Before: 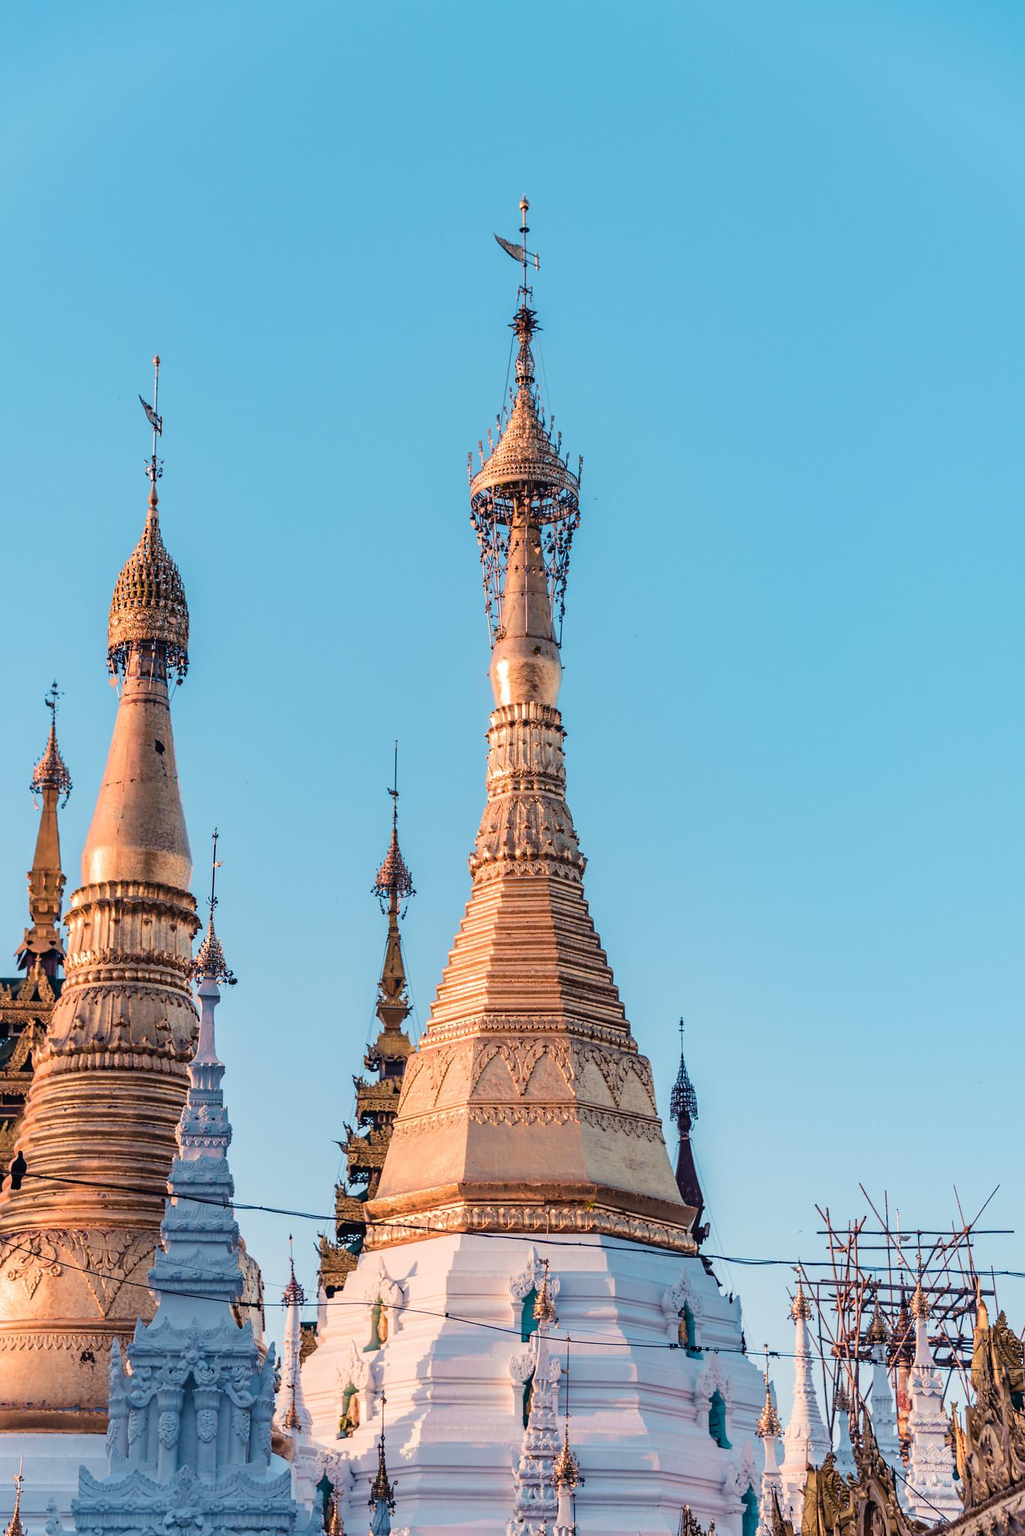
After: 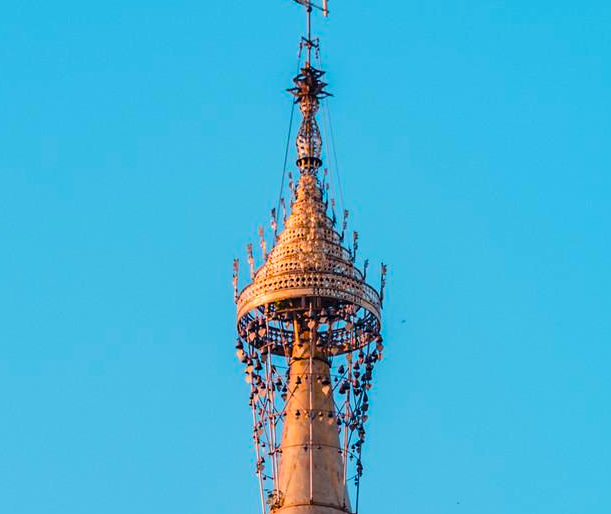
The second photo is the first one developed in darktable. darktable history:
crop: left 28.64%, top 16.832%, right 26.637%, bottom 58.055%
color balance rgb: perceptual saturation grading › global saturation 25%, global vibrance 20%
color balance: on, module defaults
